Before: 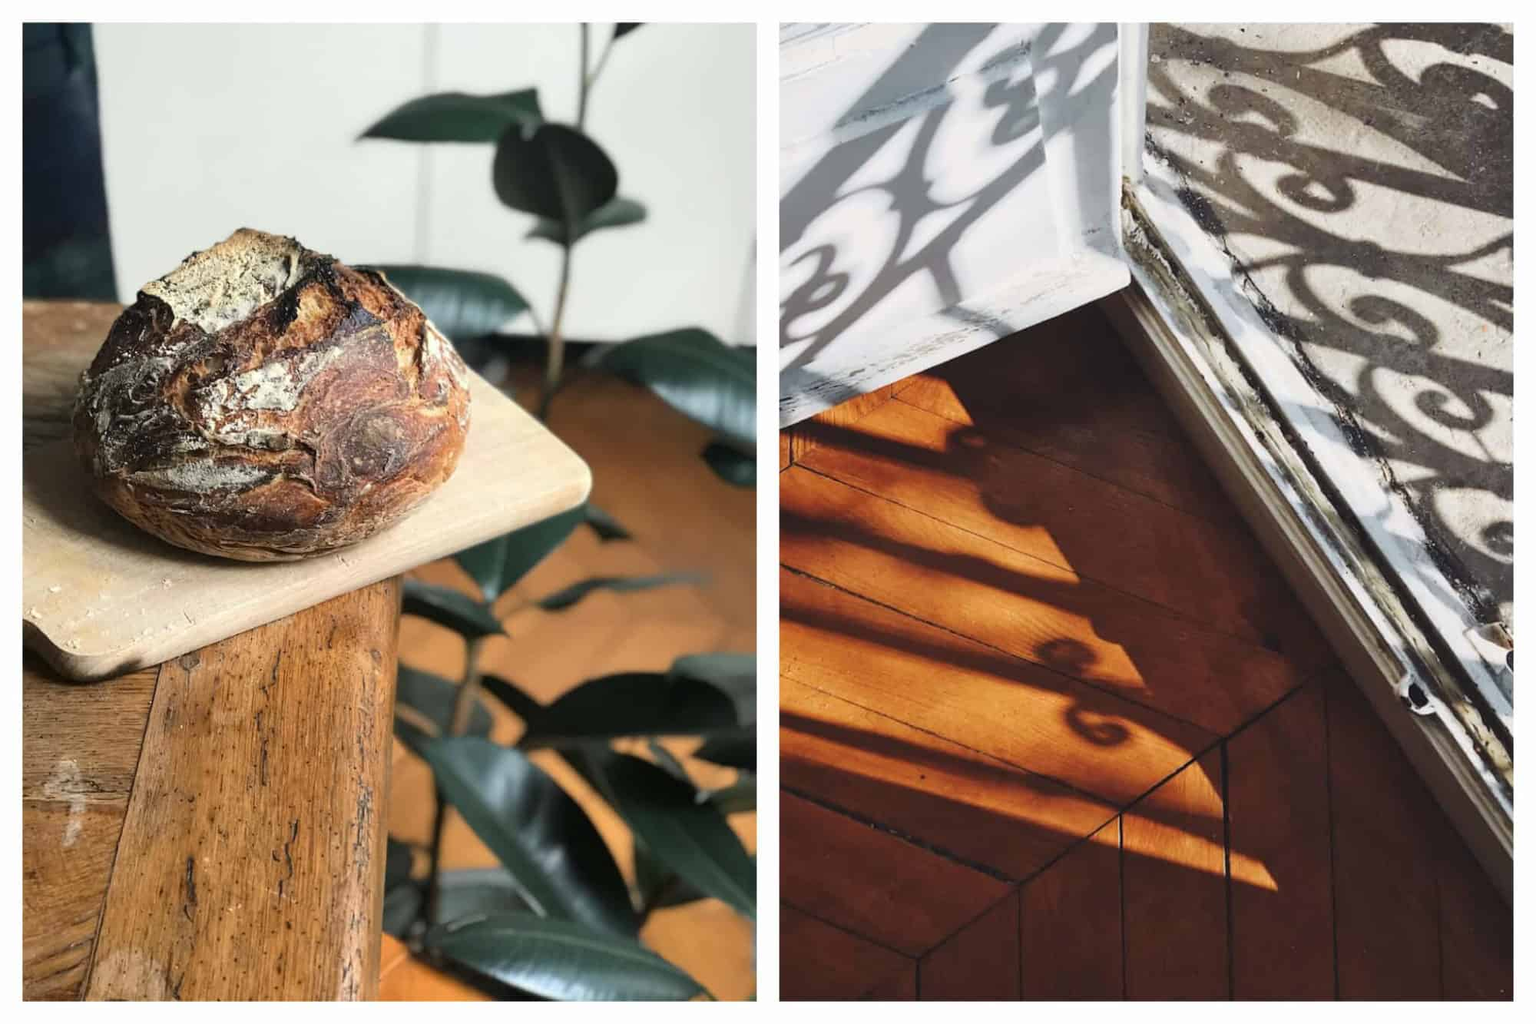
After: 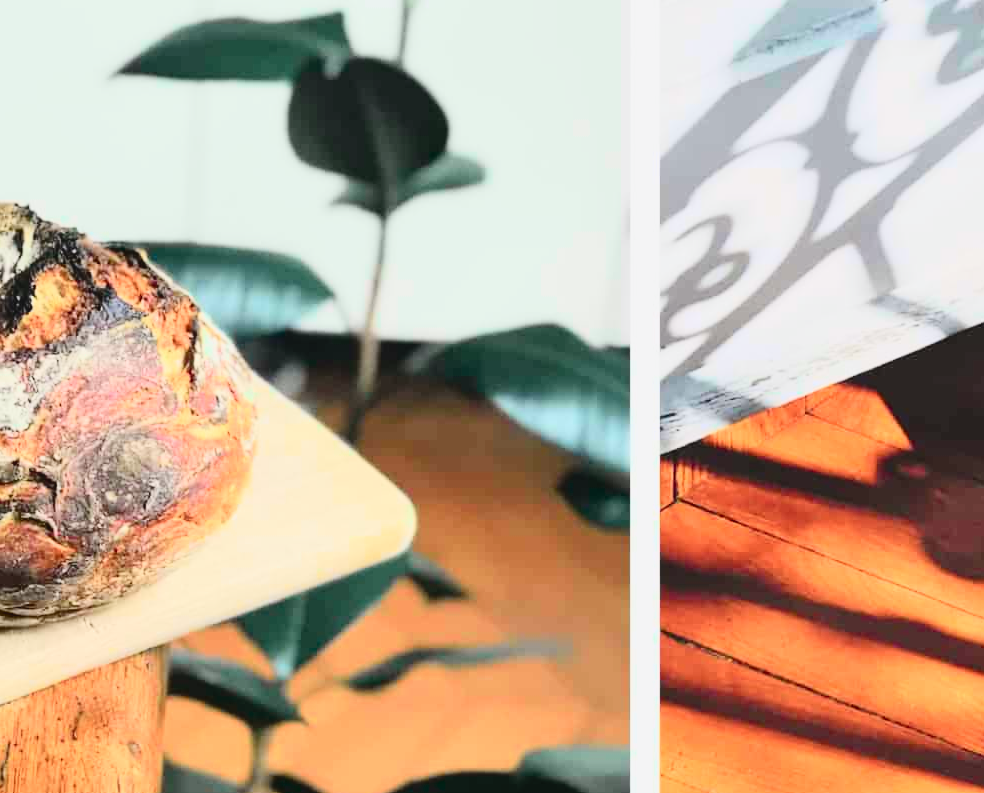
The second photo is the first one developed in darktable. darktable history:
crop: left 17.76%, top 7.834%, right 33.026%, bottom 32.668%
tone curve: curves: ch0 [(0, 0.037) (0.045, 0.055) (0.155, 0.138) (0.29, 0.325) (0.428, 0.513) (0.604, 0.71) (0.824, 0.882) (1, 0.965)]; ch1 [(0, 0) (0.339, 0.334) (0.445, 0.419) (0.476, 0.454) (0.498, 0.498) (0.53, 0.515) (0.557, 0.556) (0.609, 0.649) (0.716, 0.746) (1, 1)]; ch2 [(0, 0) (0.327, 0.318) (0.417, 0.426) (0.46, 0.453) (0.502, 0.5) (0.526, 0.52) (0.554, 0.541) (0.626, 0.65) (0.749, 0.746) (1, 1)], color space Lab, independent channels, preserve colors none
exposure: exposure -0.04 EV, compensate highlight preservation false
contrast brightness saturation: contrast 0.199, brightness 0.169, saturation 0.218
